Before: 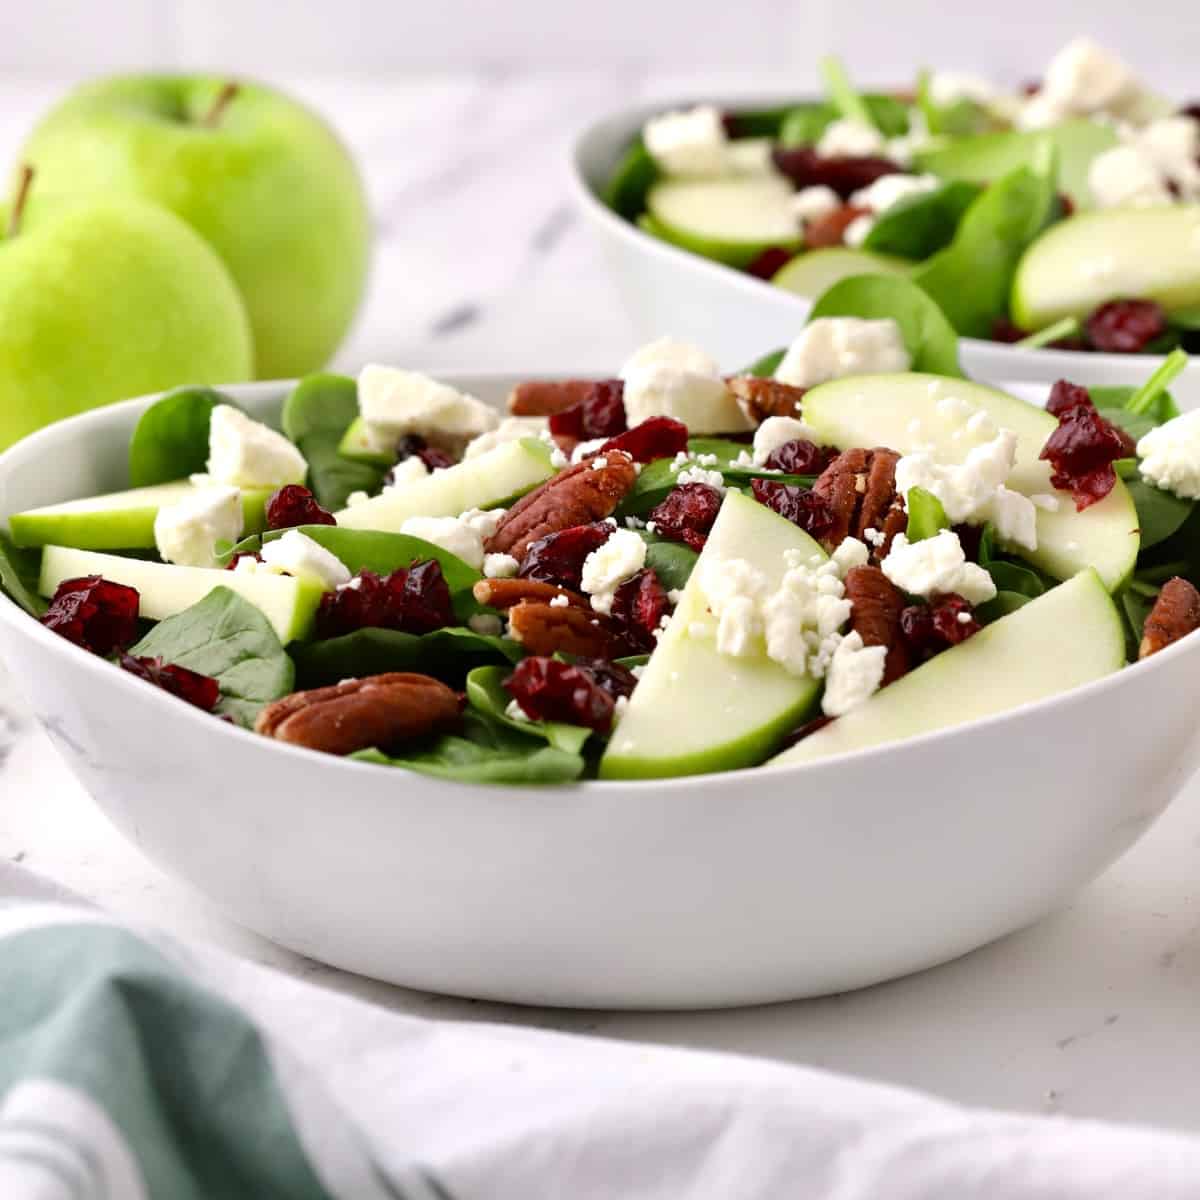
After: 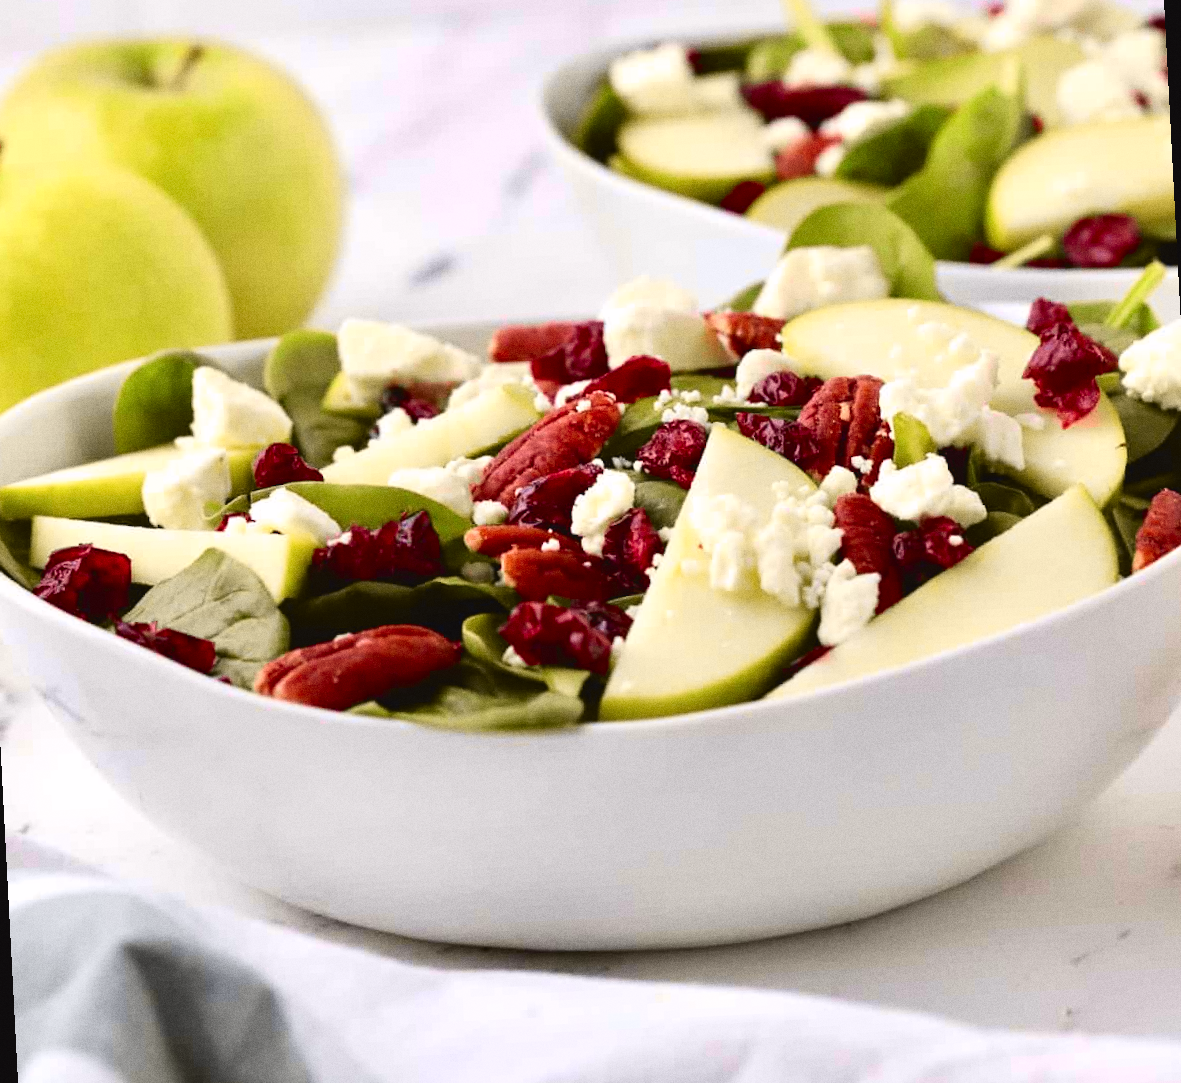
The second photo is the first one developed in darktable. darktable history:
grain: coarseness 0.09 ISO
rotate and perspective: rotation -3°, crop left 0.031, crop right 0.968, crop top 0.07, crop bottom 0.93
tone curve: curves: ch0 [(0, 0.036) (0.119, 0.115) (0.466, 0.498) (0.715, 0.767) (0.817, 0.865) (1, 0.998)]; ch1 [(0, 0) (0.377, 0.424) (0.442, 0.491) (0.487, 0.502) (0.514, 0.512) (0.536, 0.577) (0.66, 0.724) (1, 1)]; ch2 [(0, 0) (0.38, 0.405) (0.463, 0.443) (0.492, 0.486) (0.526, 0.541) (0.578, 0.598) (1, 1)], color space Lab, independent channels, preserve colors none
